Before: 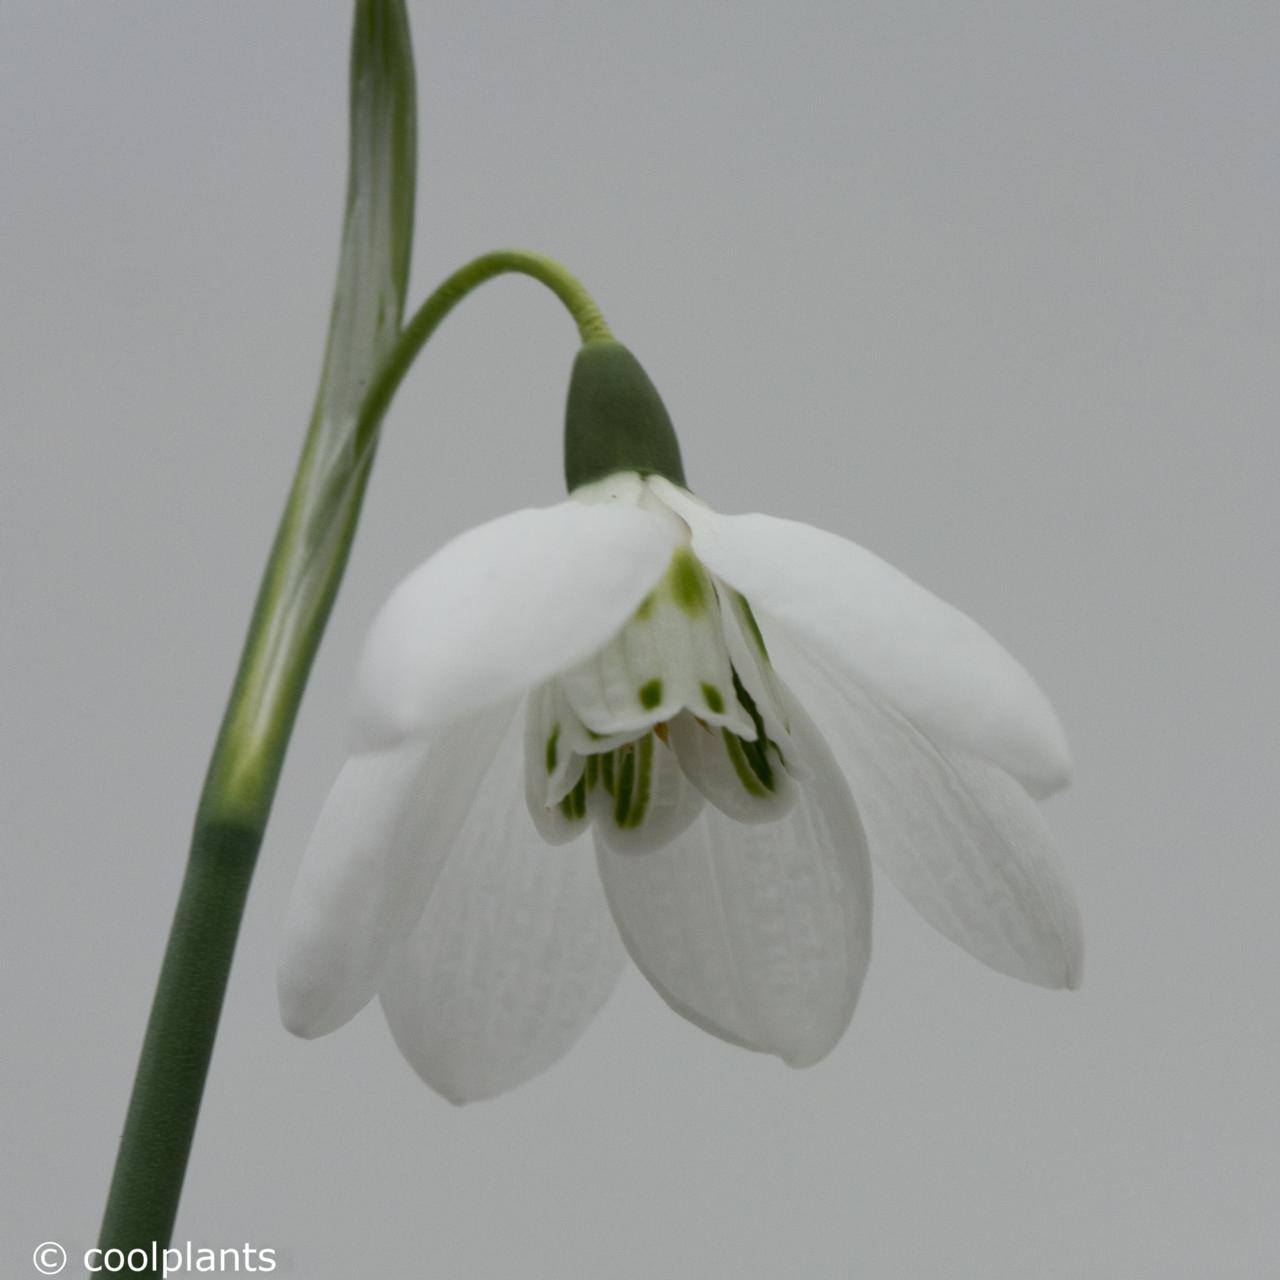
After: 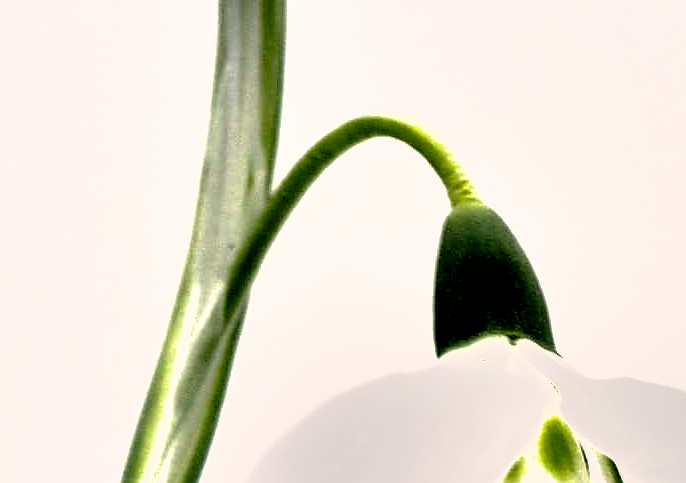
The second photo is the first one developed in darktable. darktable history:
crop: left 10.28%, top 10.677%, right 36.075%, bottom 51.541%
exposure: black level correction 0, exposure 1.382 EV, compensate highlight preservation false
shadows and highlights: shadows 6.12, soften with gaussian
sharpen: radius 1.409, amount 1.236, threshold 0.782
color correction: highlights a* 5.37, highlights b* 5.31, shadows a* -4.56, shadows b* -5
tone equalizer: -8 EV 0 EV, -7 EV -0.003 EV, -6 EV 0.005 EV, -5 EV -0.047 EV, -4 EV -0.106 EV, -3 EV -0.179 EV, -2 EV 0.244 EV, -1 EV 0.728 EV, +0 EV 0.506 EV
base curve: curves: ch0 [(0, 0) (0.262, 0.32) (0.722, 0.705) (1, 1)], preserve colors none
